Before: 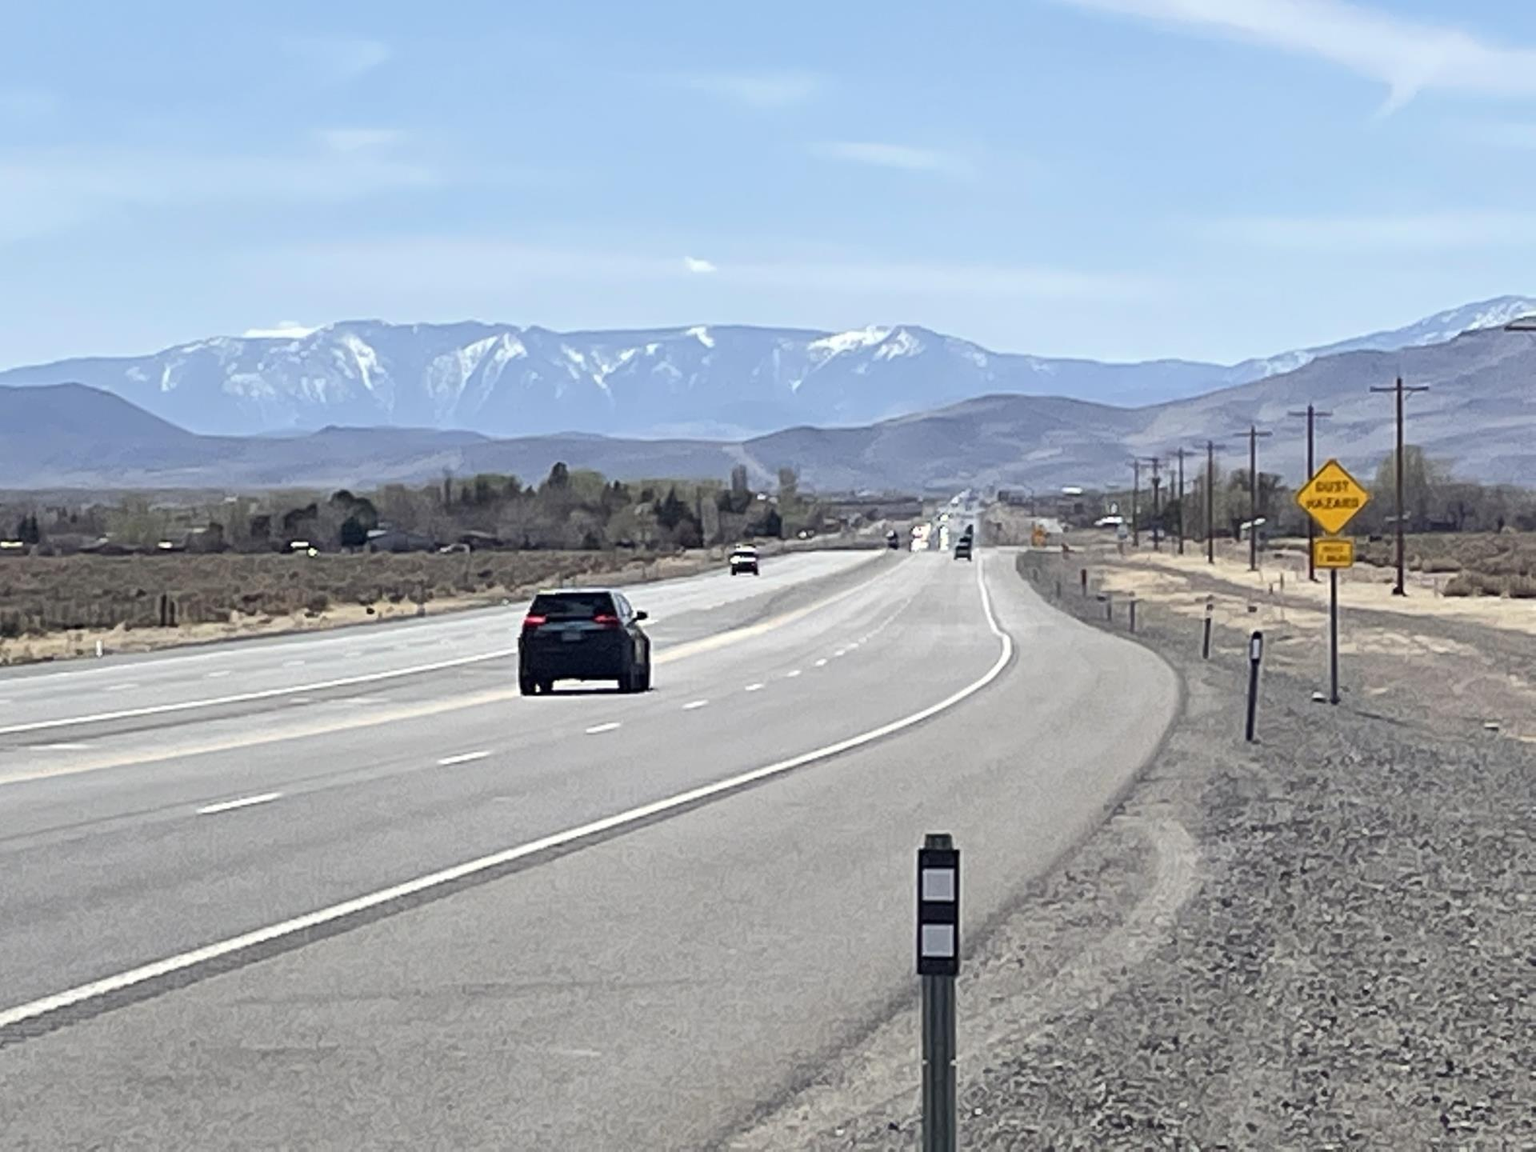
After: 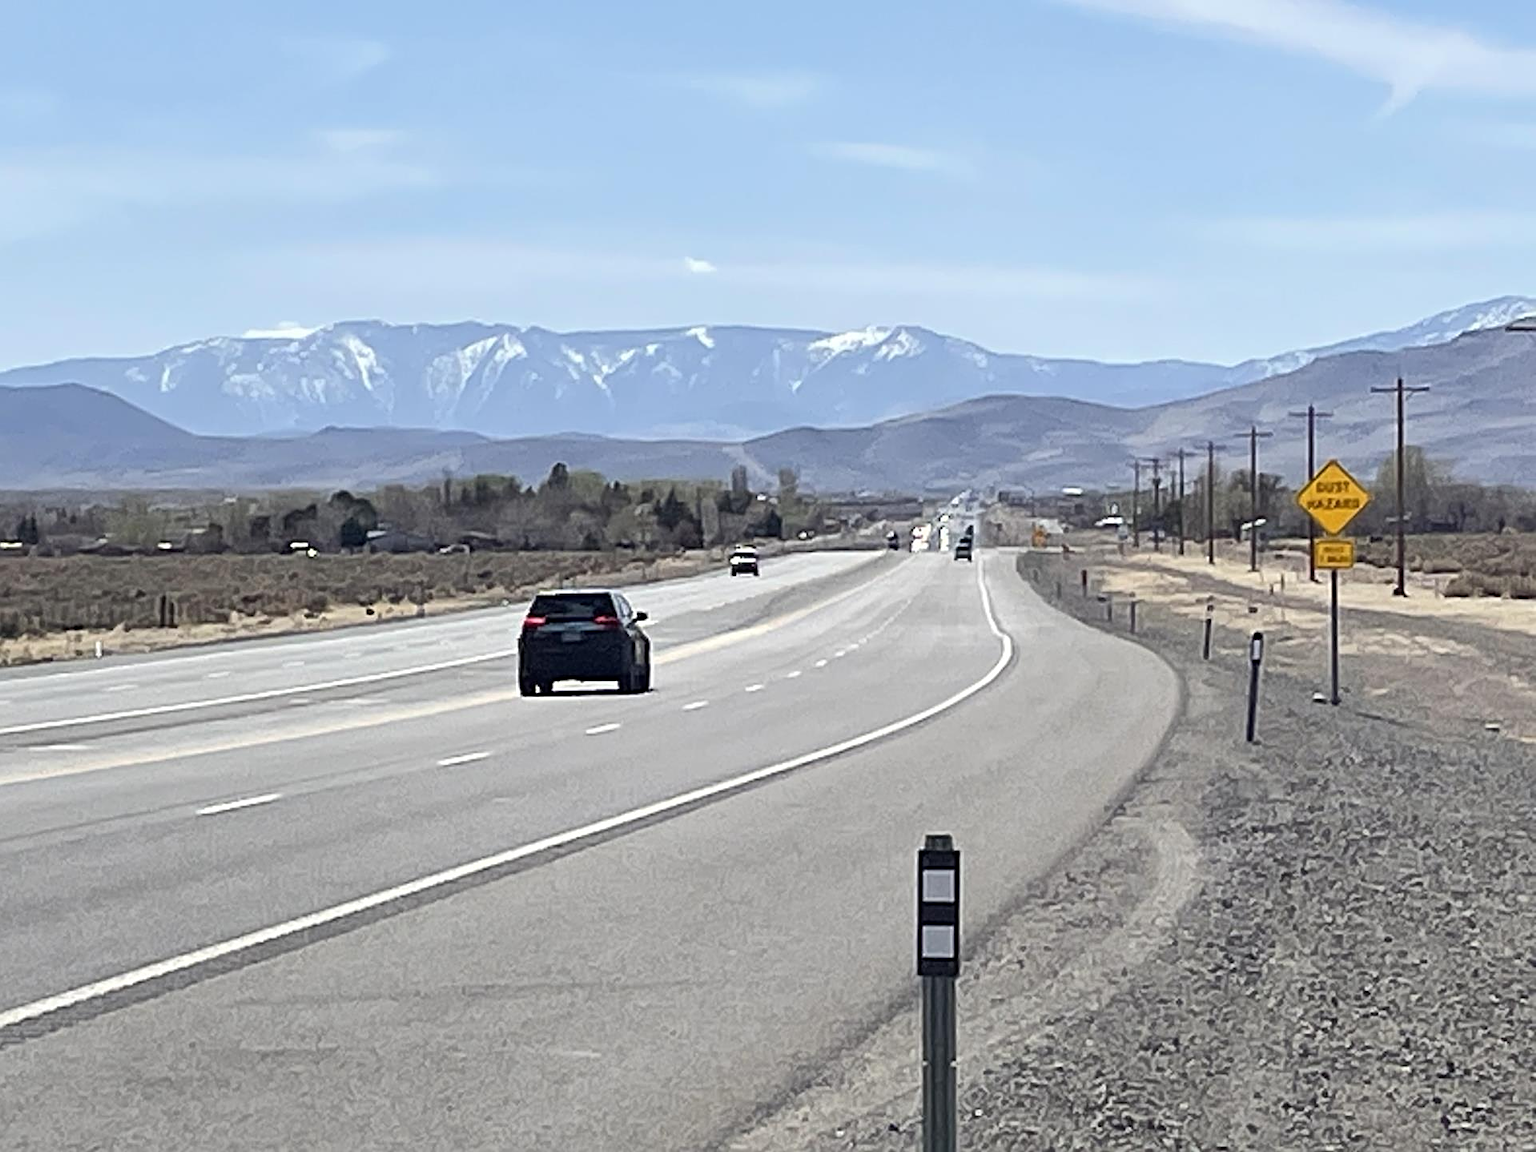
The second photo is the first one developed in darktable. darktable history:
crop: left 0.085%
sharpen: amount 0.499
